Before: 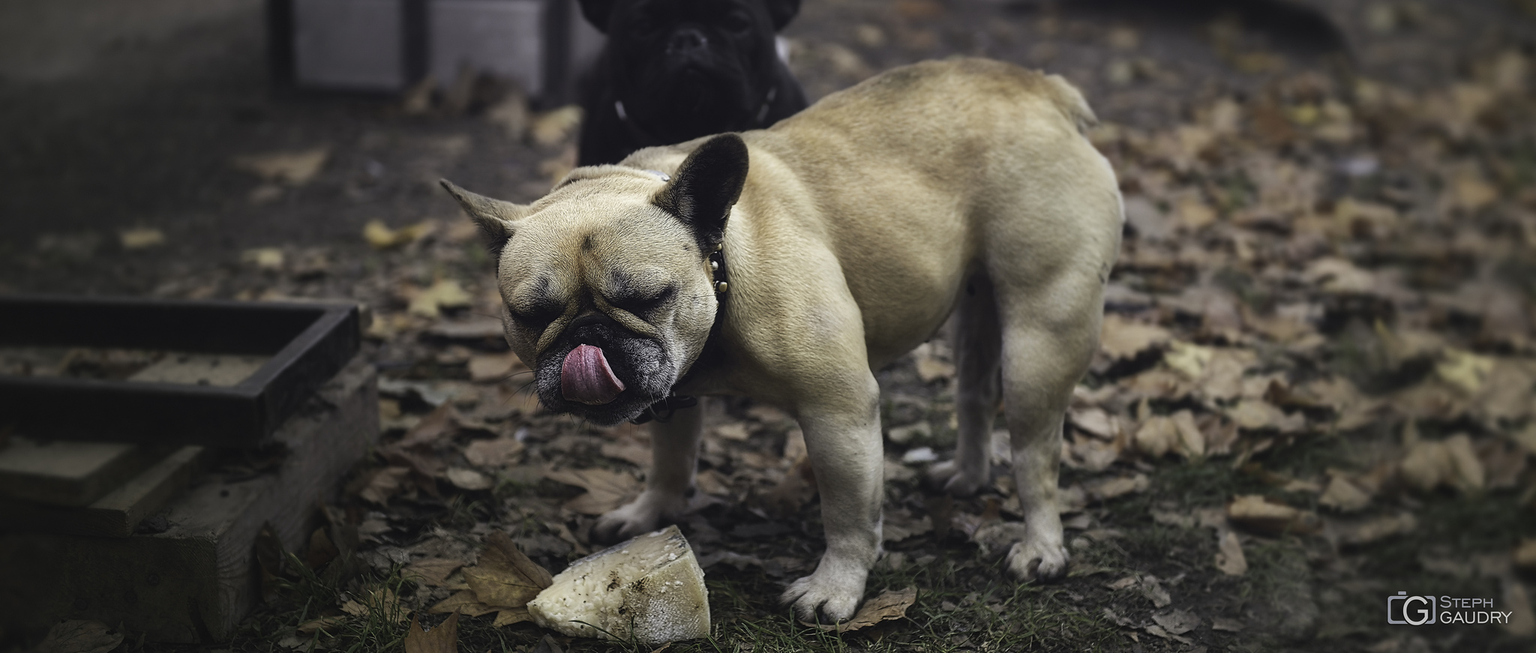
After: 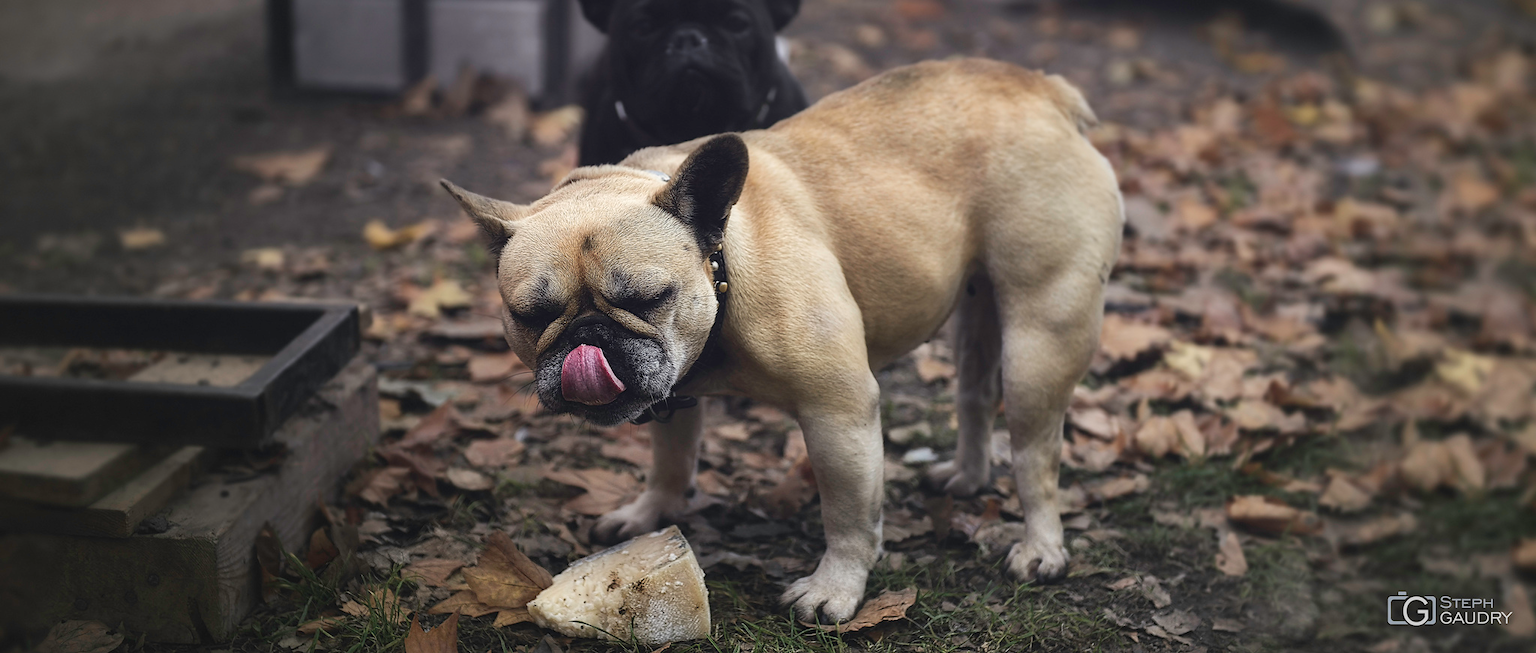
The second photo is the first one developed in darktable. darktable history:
contrast equalizer: octaves 7, y [[0.535, 0.543, 0.548, 0.548, 0.542, 0.532], [0.5 ×6], [0.5 ×6], [0 ×6], [0 ×6]], mix 0.147
exposure: compensate exposure bias true, compensate highlight preservation false
